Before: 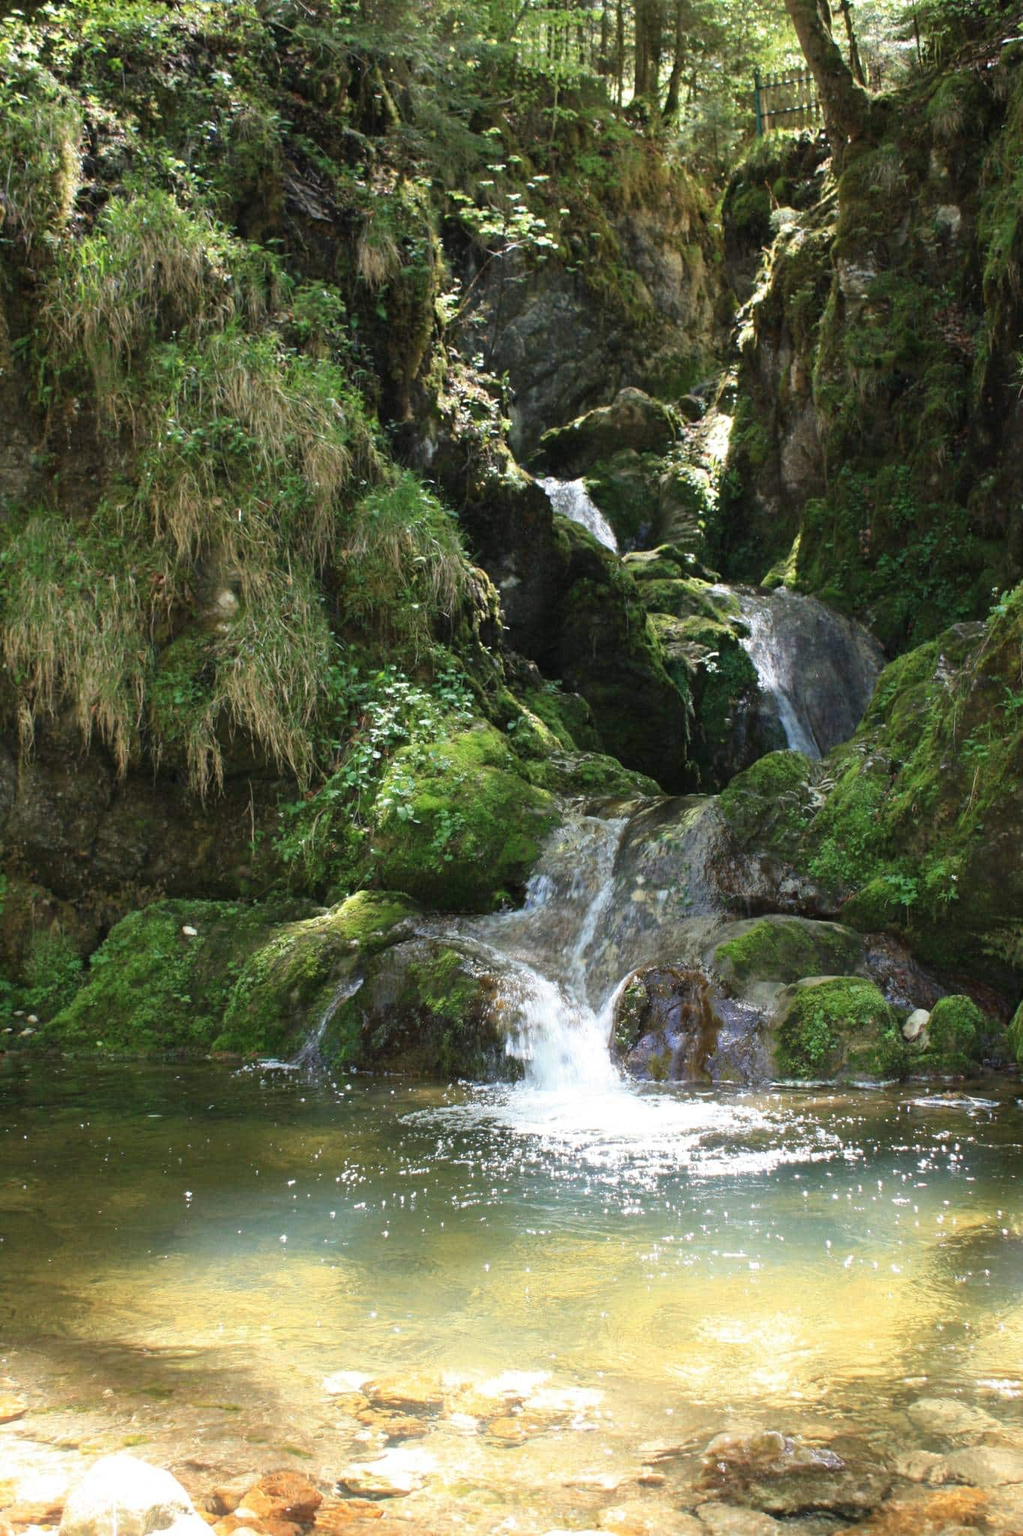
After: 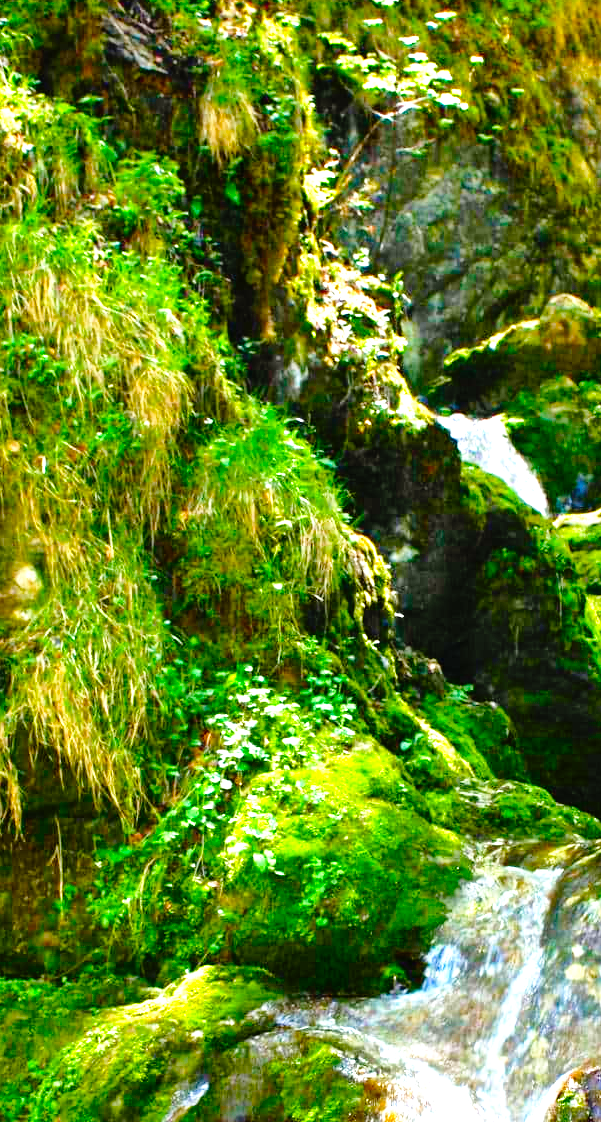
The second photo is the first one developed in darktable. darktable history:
color balance rgb: perceptual saturation grading › global saturation 20%, perceptual saturation grading › highlights -25%, perceptual saturation grading › shadows 50.52%, global vibrance 40.24%
shadows and highlights: radius 110.86, shadows 51.09, white point adjustment 9.16, highlights -4.17, highlights color adjustment 32.2%, soften with gaussian
contrast brightness saturation: brightness -0.02, saturation 0.35
base curve: curves: ch0 [(0, 0) (0.012, 0.01) (0.073, 0.168) (0.31, 0.711) (0.645, 0.957) (1, 1)], preserve colors none
crop: left 20.248%, top 10.86%, right 35.675%, bottom 34.321%
